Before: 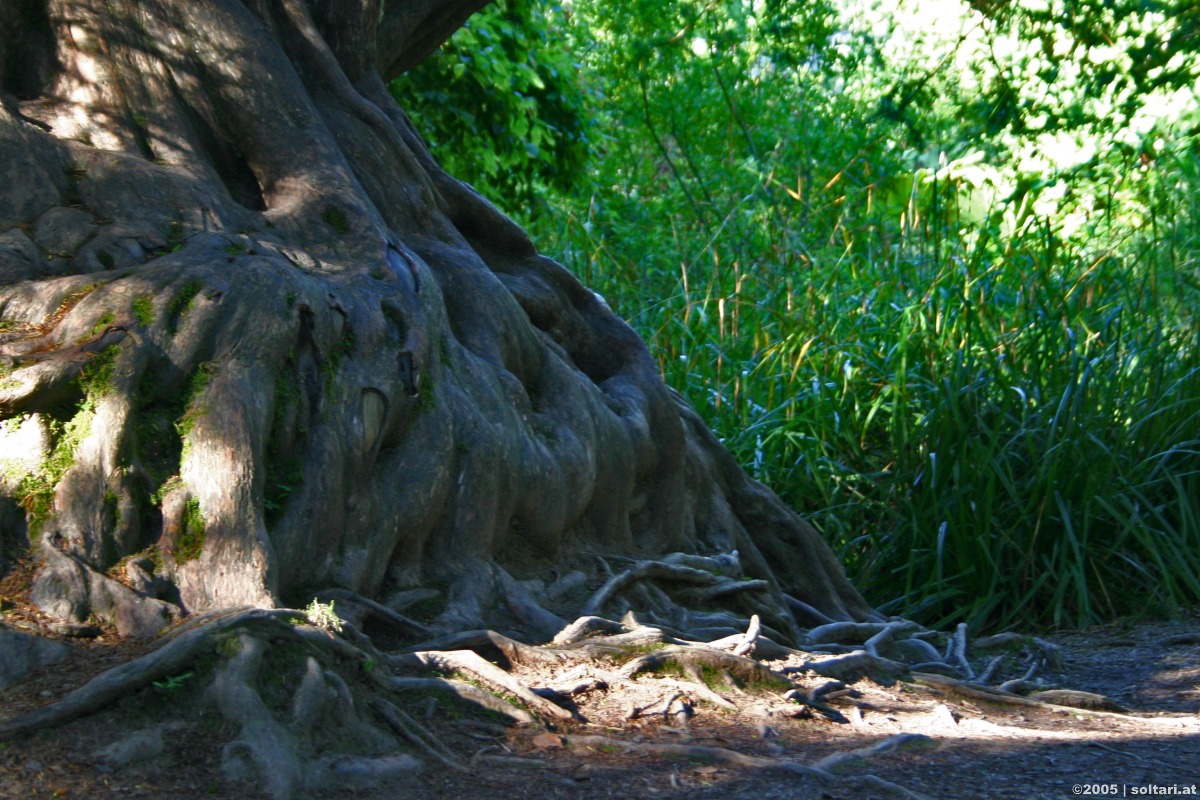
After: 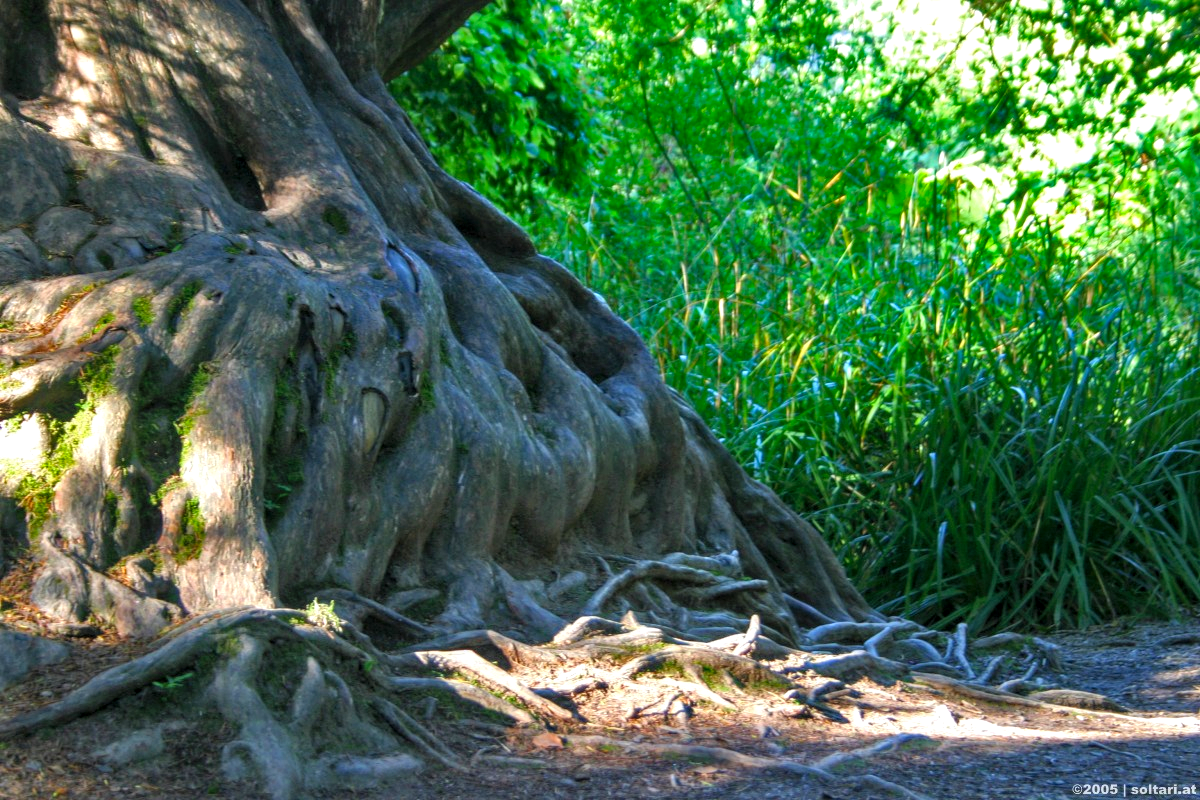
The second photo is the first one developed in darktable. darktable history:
contrast brightness saturation: contrast 0.07, brightness 0.18, saturation 0.4
shadows and highlights: shadows 10, white point adjustment 1, highlights -40
local contrast: highlights 61%, detail 143%, midtone range 0.428
